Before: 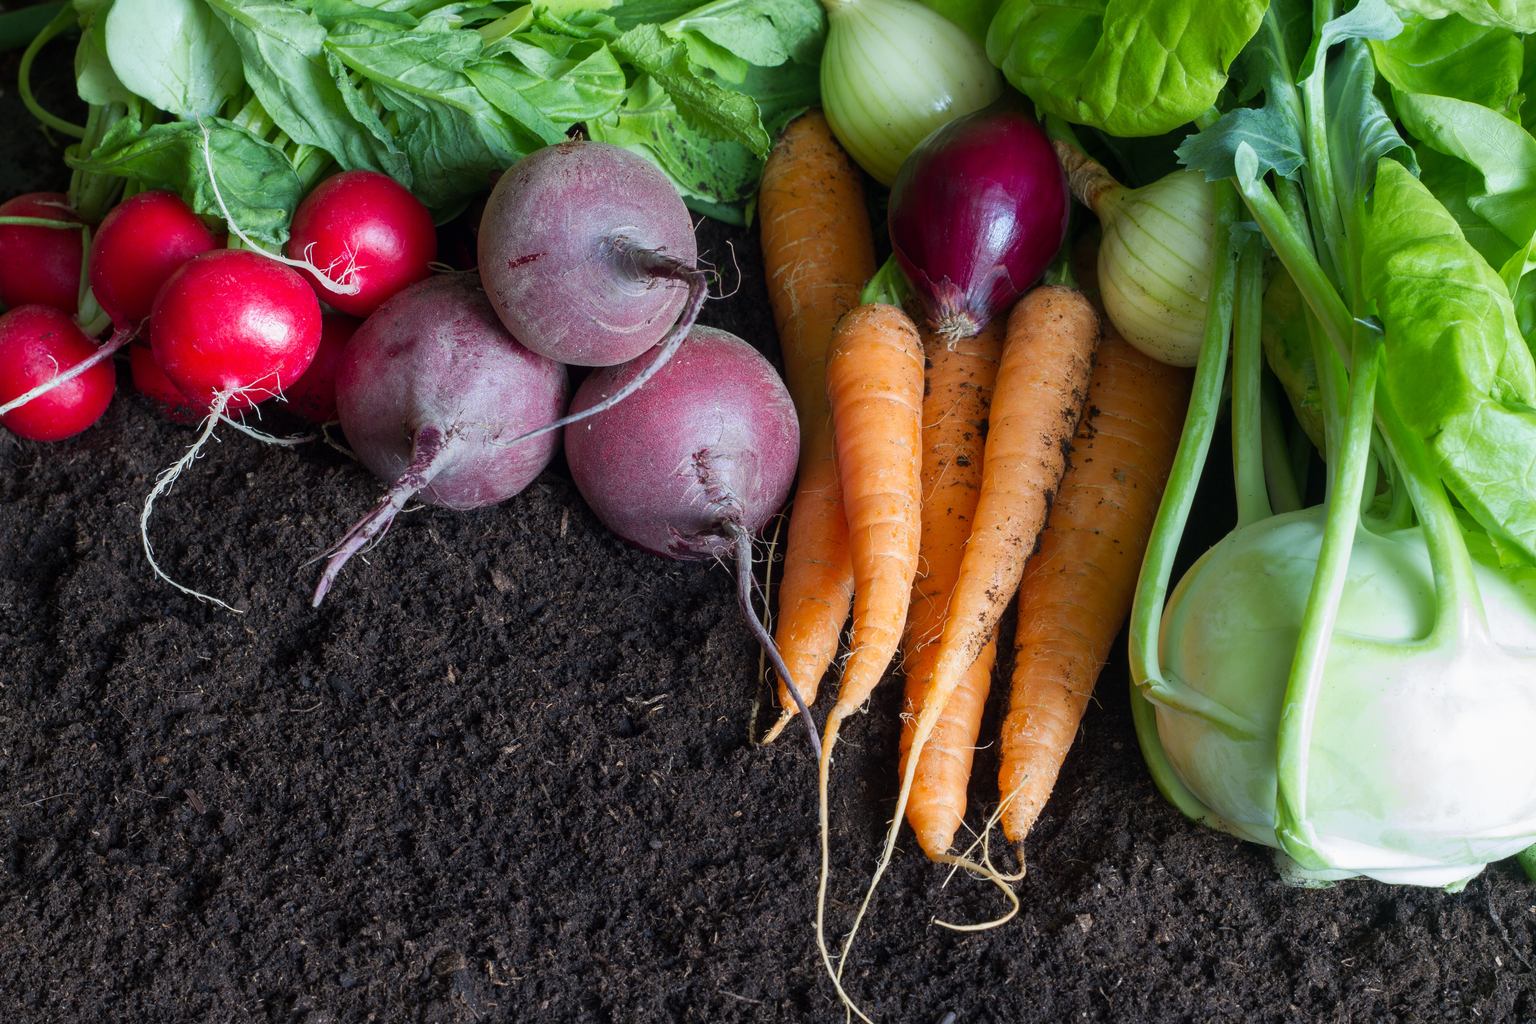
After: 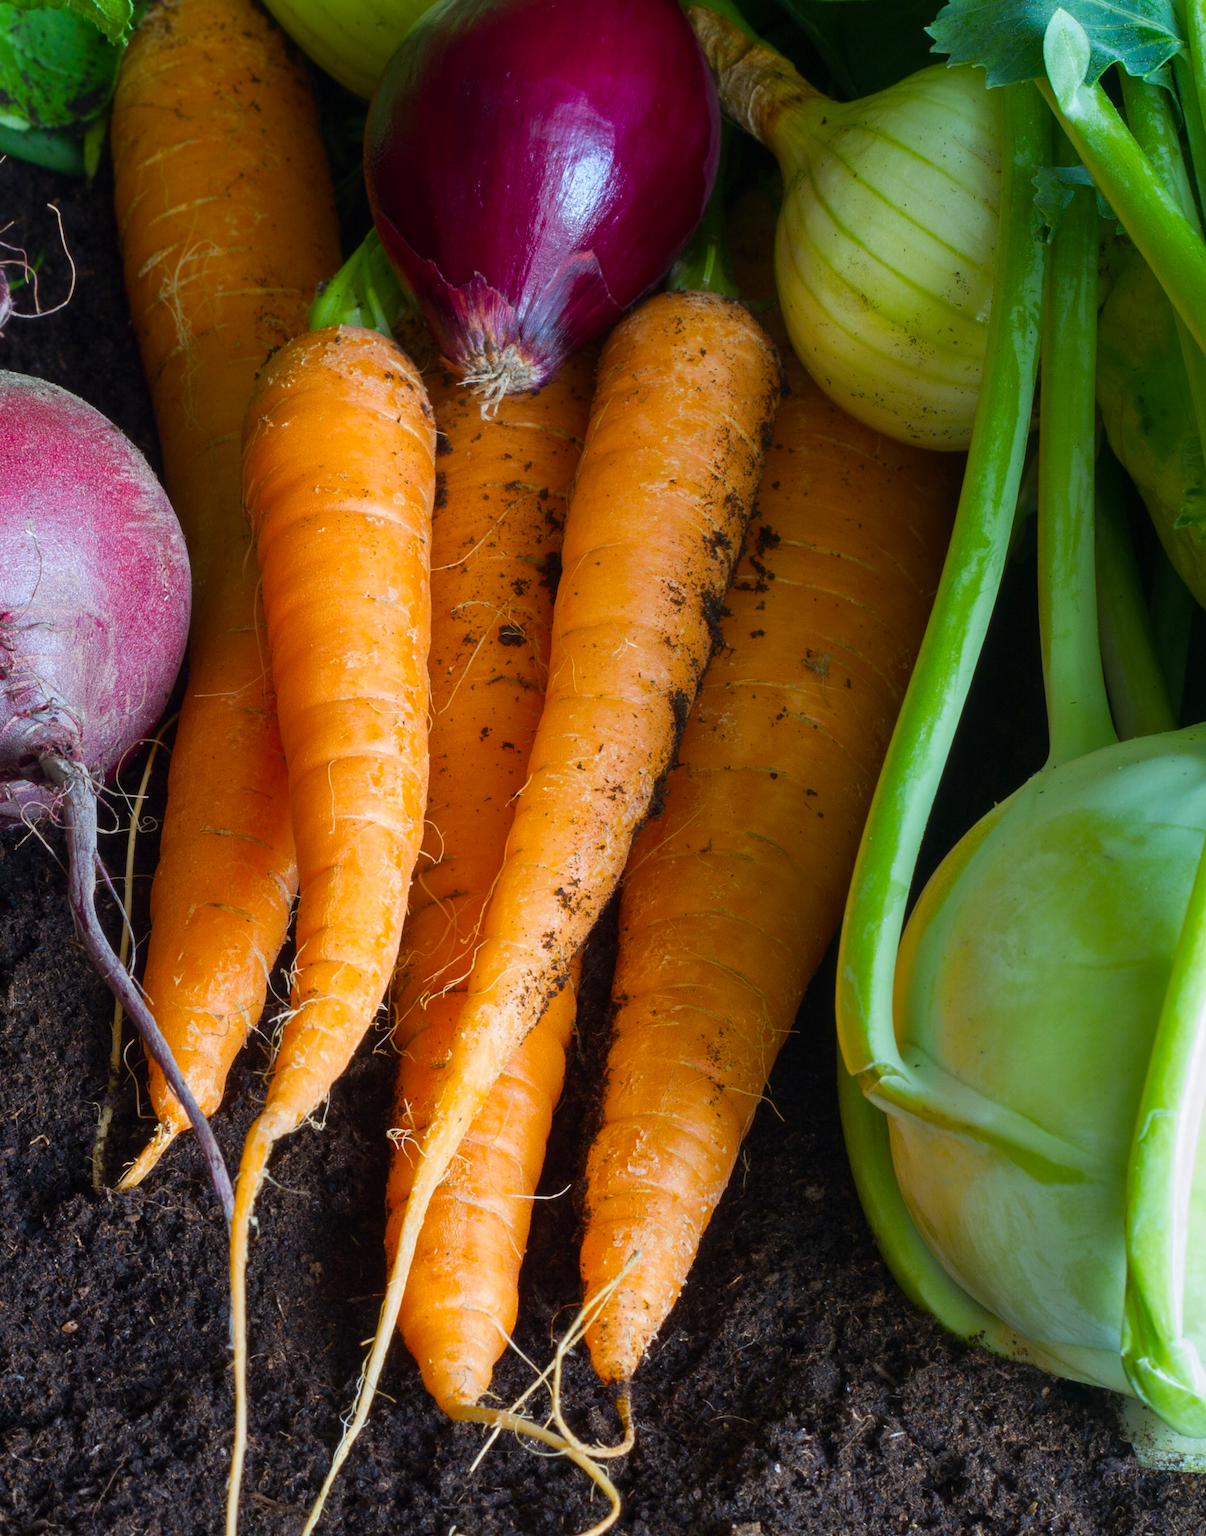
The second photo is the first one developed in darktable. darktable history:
crop: left 45.721%, top 13.393%, right 14.118%, bottom 10.01%
color balance rgb: perceptual saturation grading › global saturation 30%, global vibrance 20%
